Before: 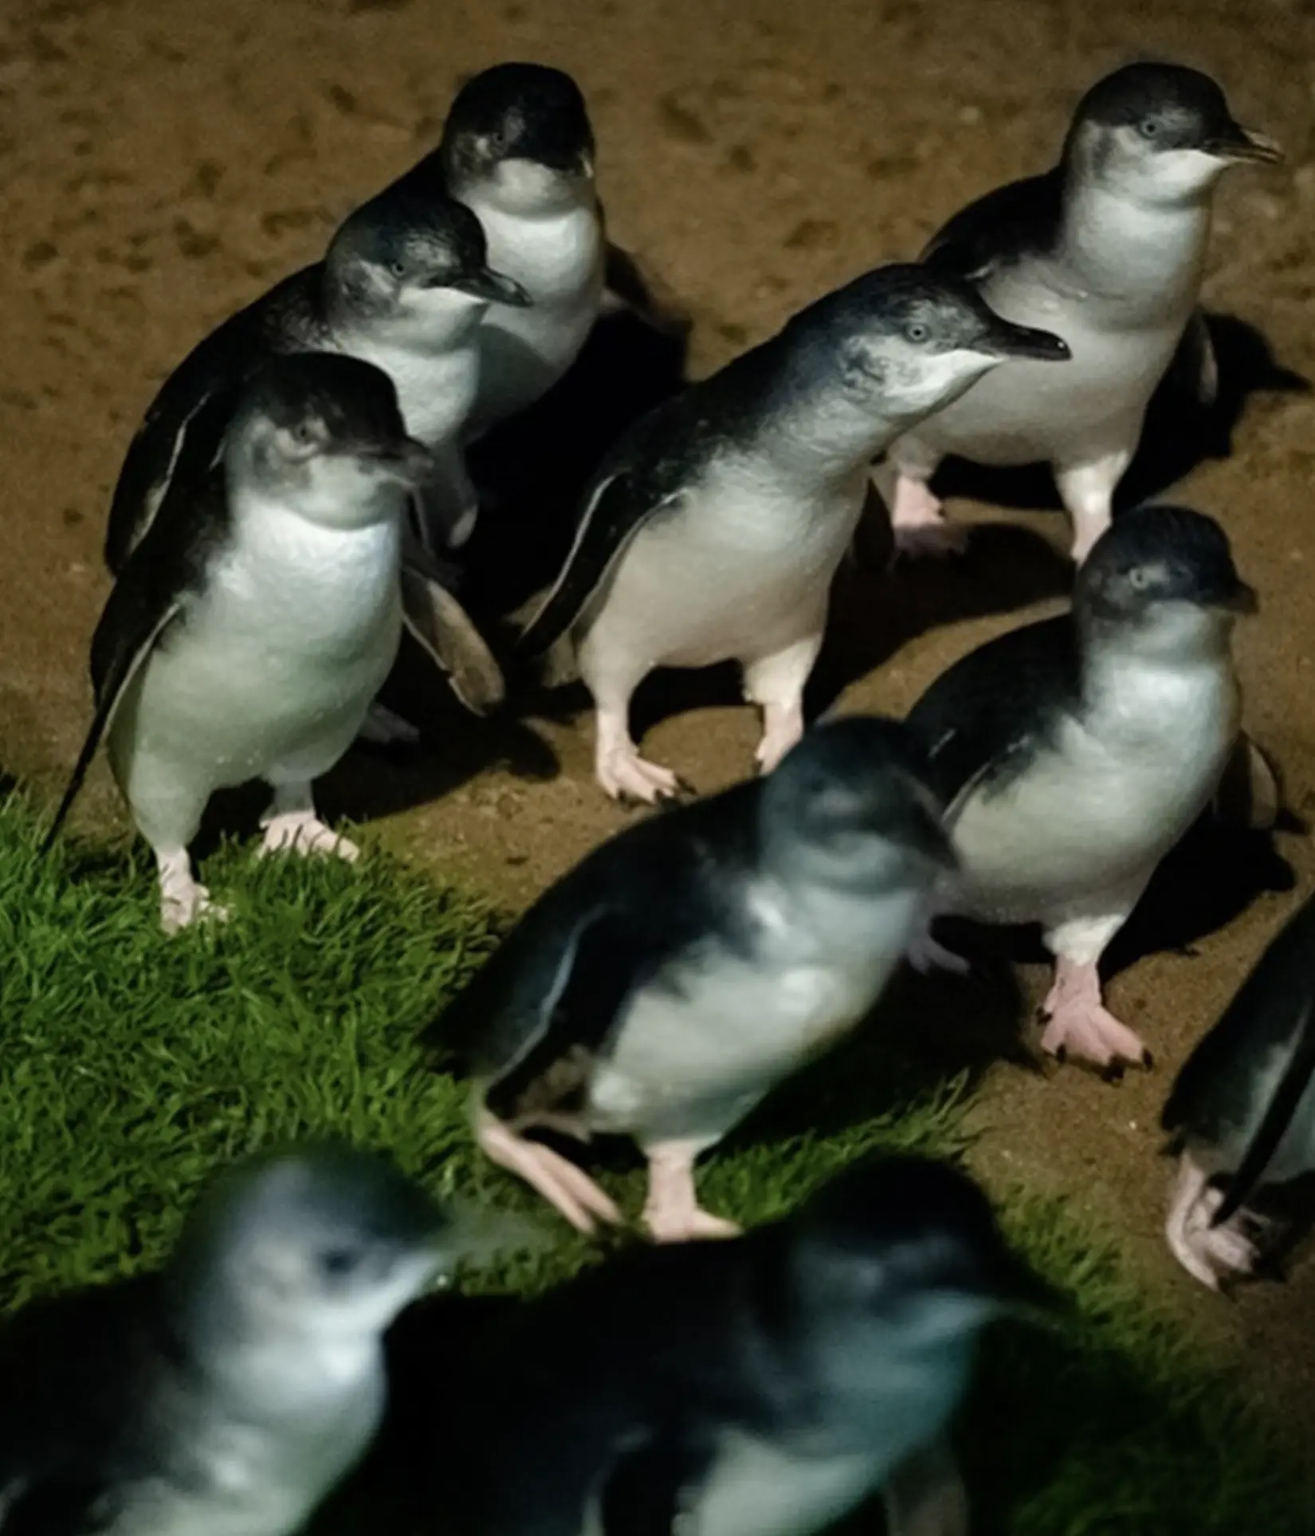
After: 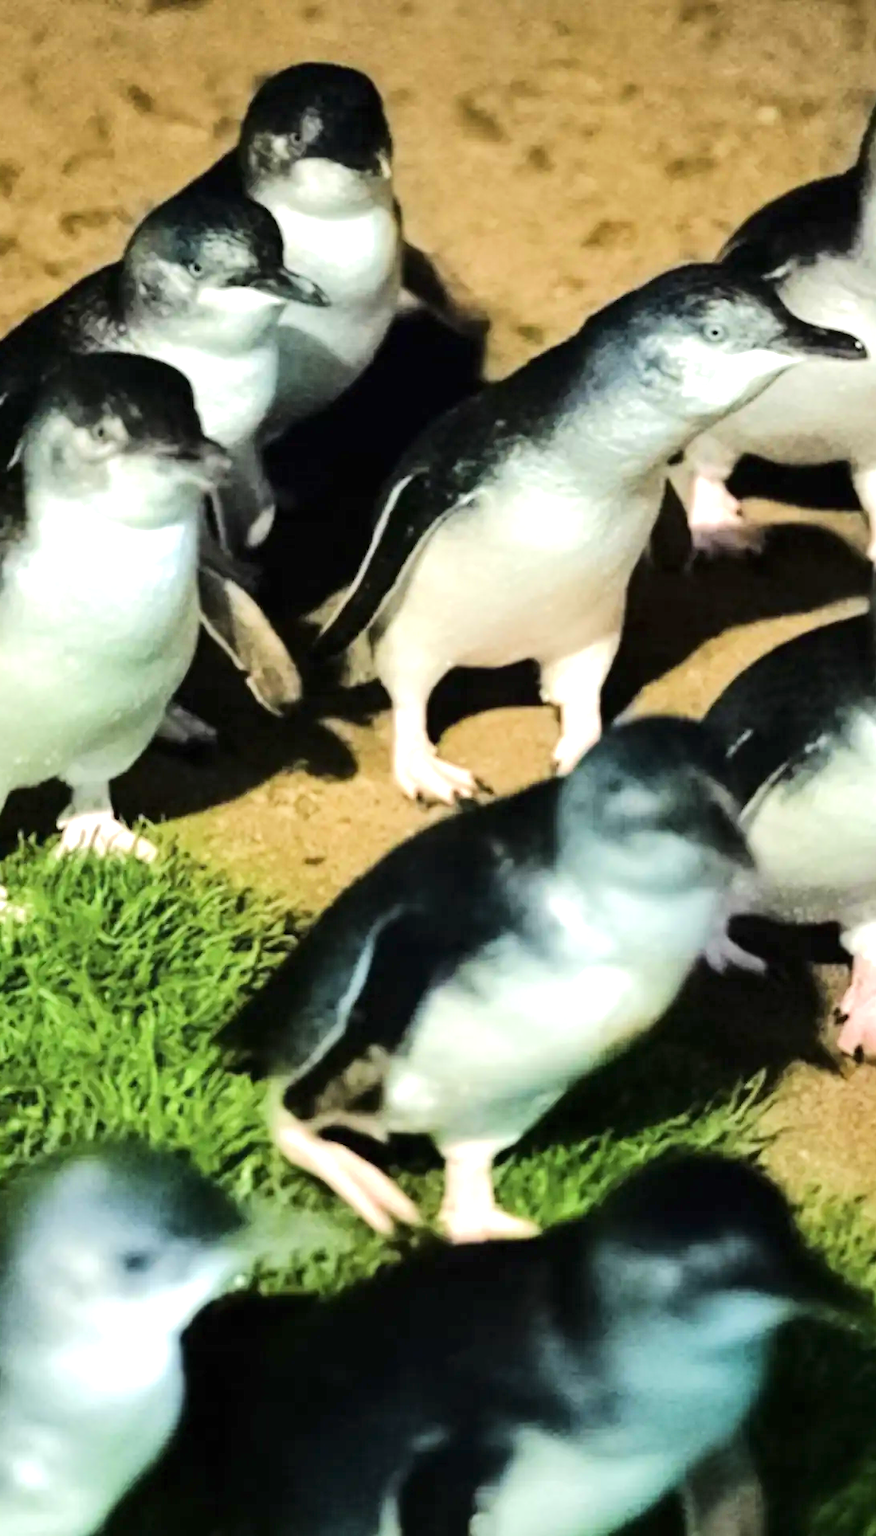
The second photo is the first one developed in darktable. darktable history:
tone equalizer: -7 EV 0.163 EV, -6 EV 0.617 EV, -5 EV 1.15 EV, -4 EV 1.32 EV, -3 EV 1.14 EV, -2 EV 0.6 EV, -1 EV 0.158 EV, edges refinement/feathering 500, mask exposure compensation -1.57 EV, preserve details no
crop: left 15.429%, right 17.856%
exposure: black level correction 0, exposure 1.2 EV, compensate exposure bias true, compensate highlight preservation false
